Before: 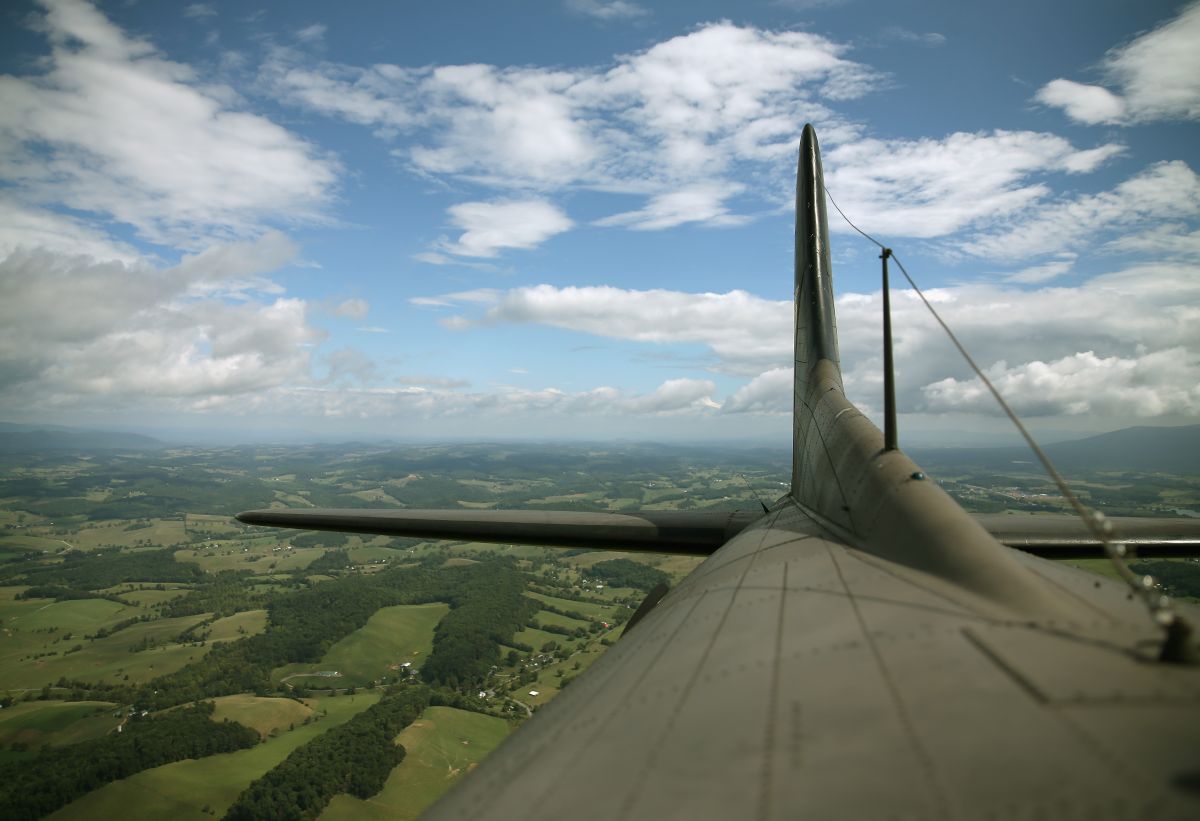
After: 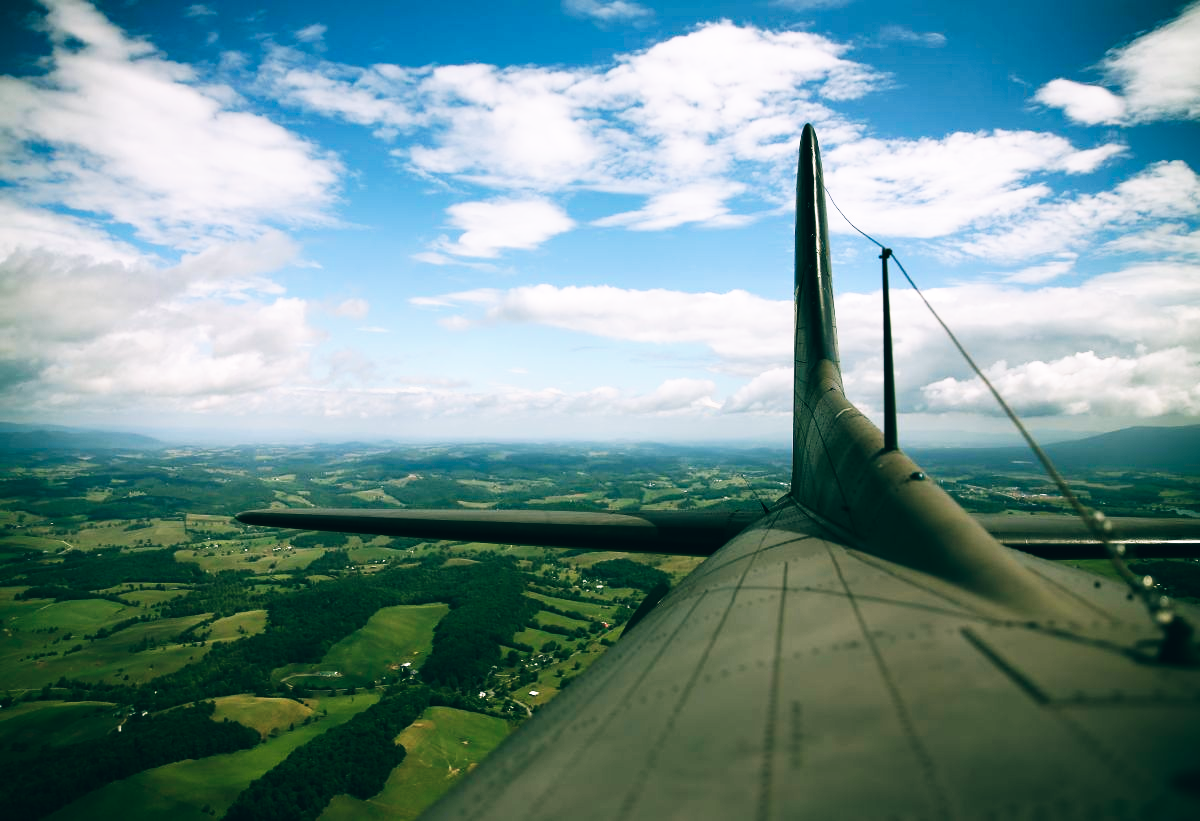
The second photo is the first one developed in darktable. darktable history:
color balance: lift [1.016, 0.983, 1, 1.017], gamma [0.78, 1.018, 1.043, 0.957], gain [0.786, 1.063, 0.937, 1.017], input saturation 118.26%, contrast 13.43%, contrast fulcrum 21.62%, output saturation 82.76%
base curve: curves: ch0 [(0, 0) (0.007, 0.004) (0.027, 0.03) (0.046, 0.07) (0.207, 0.54) (0.442, 0.872) (0.673, 0.972) (1, 1)], preserve colors none
